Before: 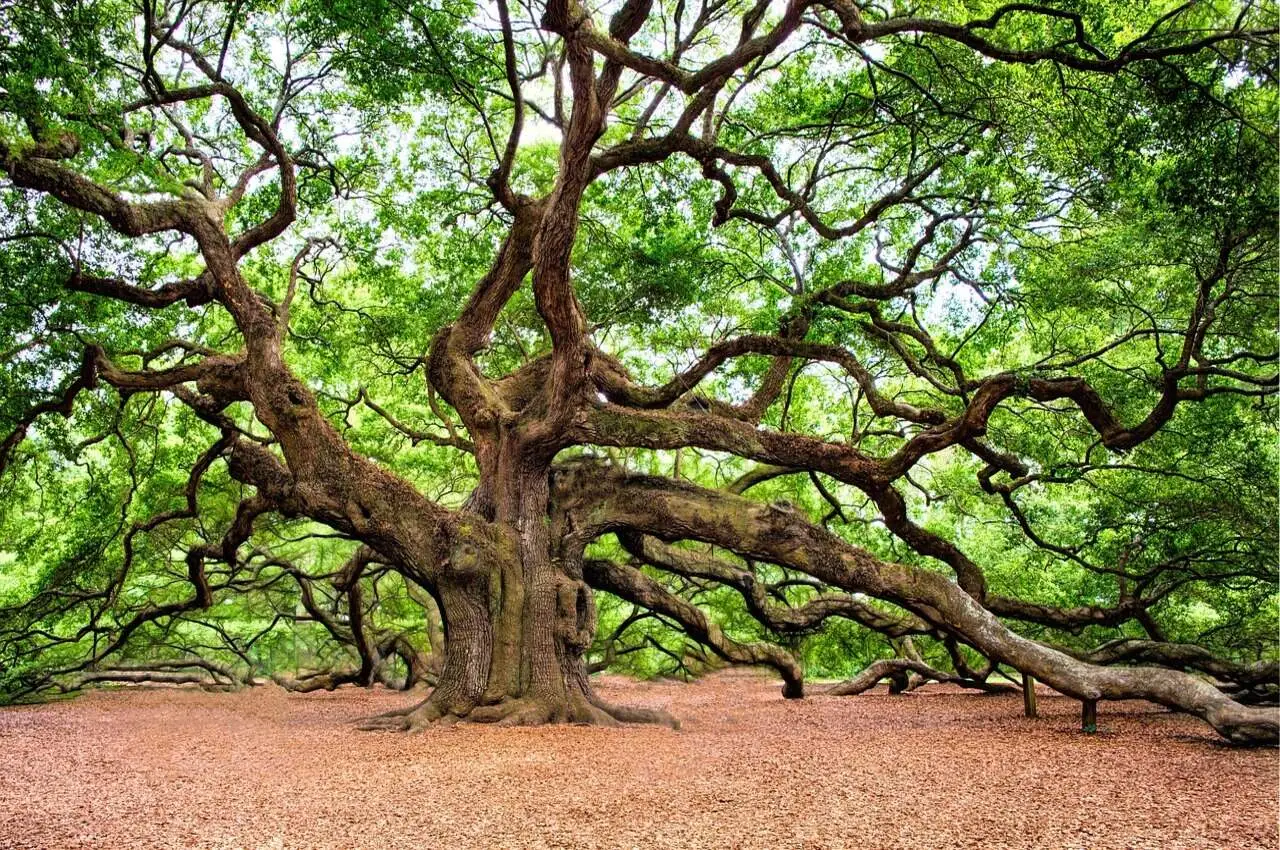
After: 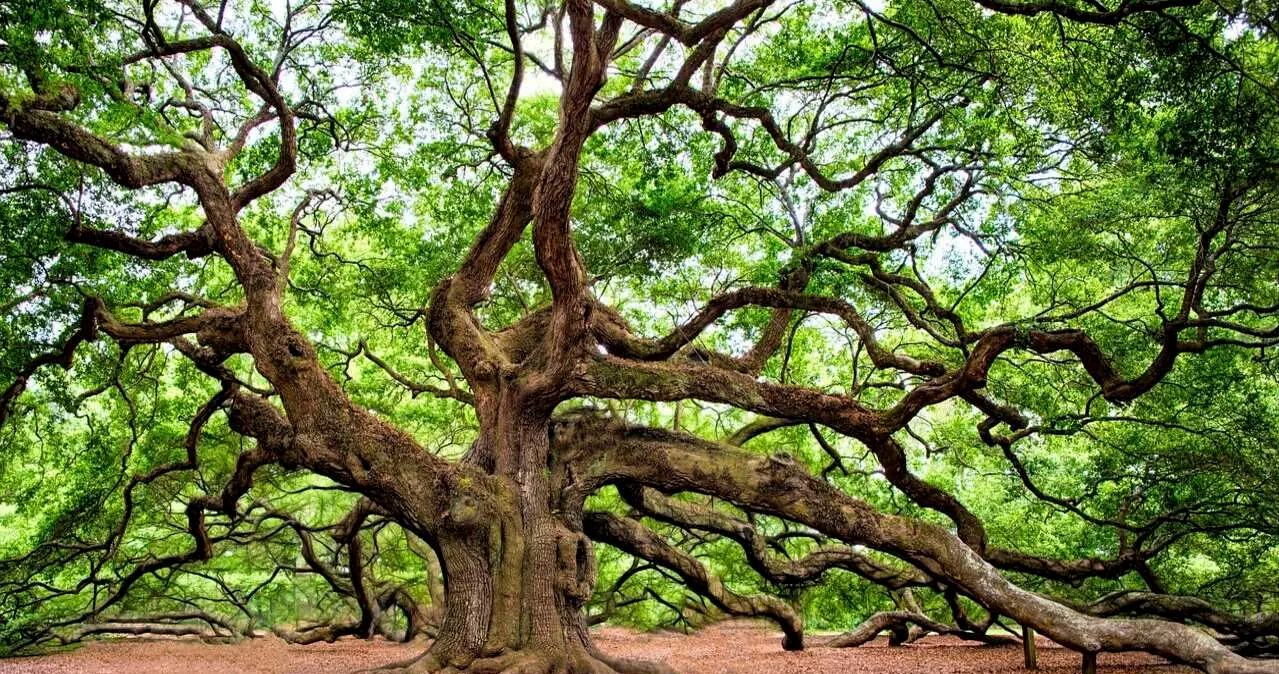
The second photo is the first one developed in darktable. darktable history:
color balance: mode lift, gamma, gain (sRGB), lift [0.97, 1, 1, 1], gamma [1.03, 1, 1, 1]
crop and rotate: top 5.667%, bottom 14.937%
